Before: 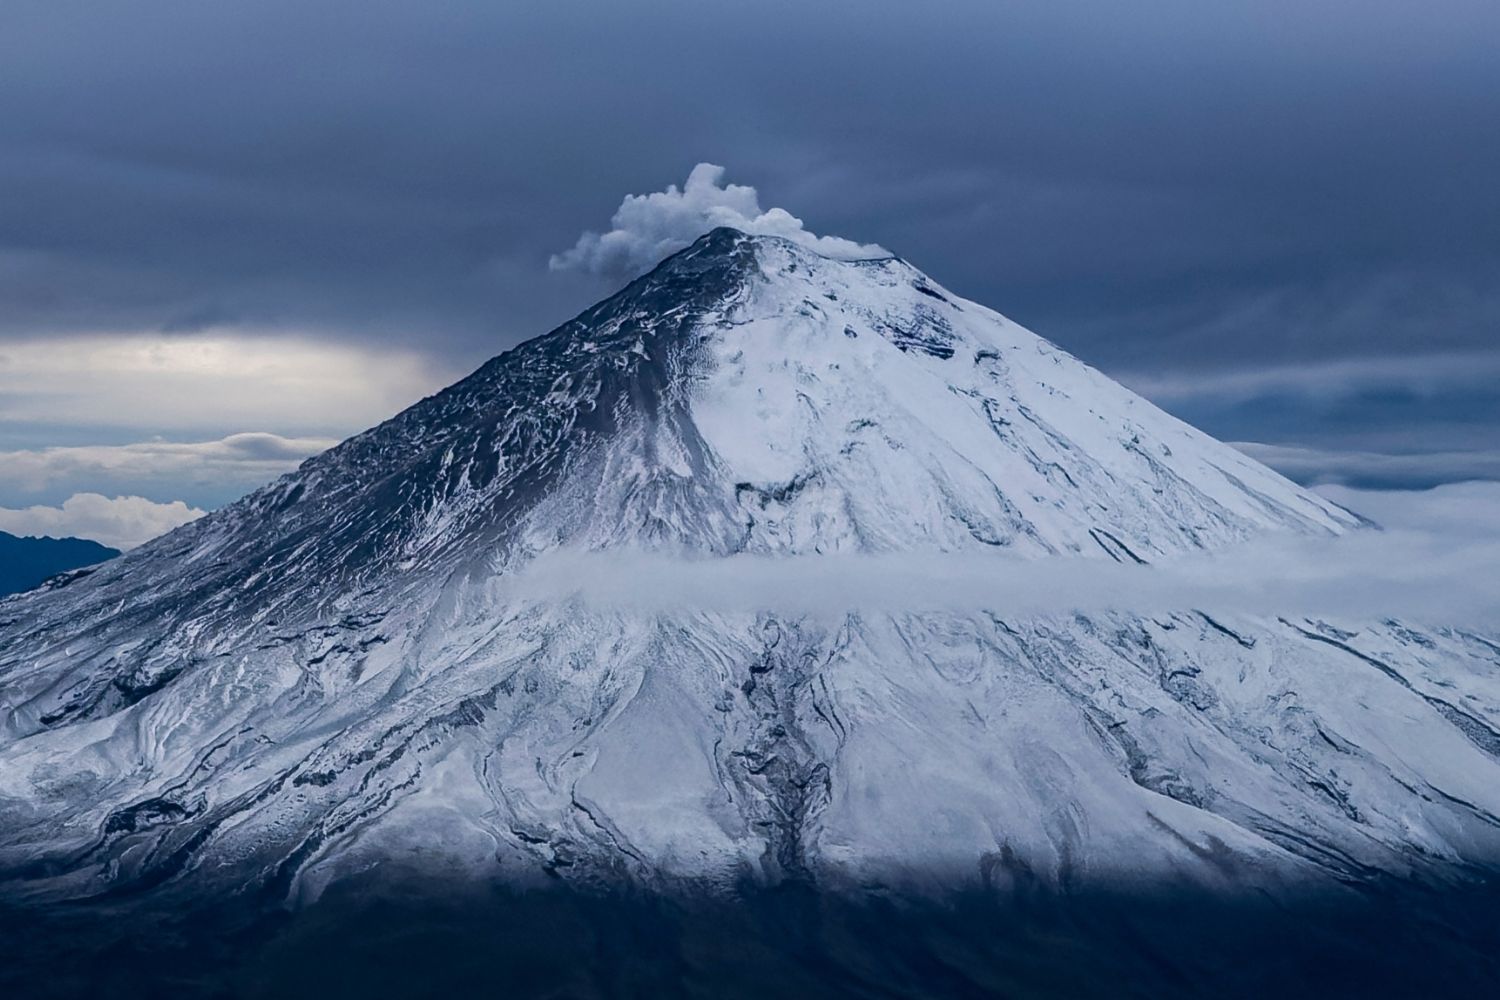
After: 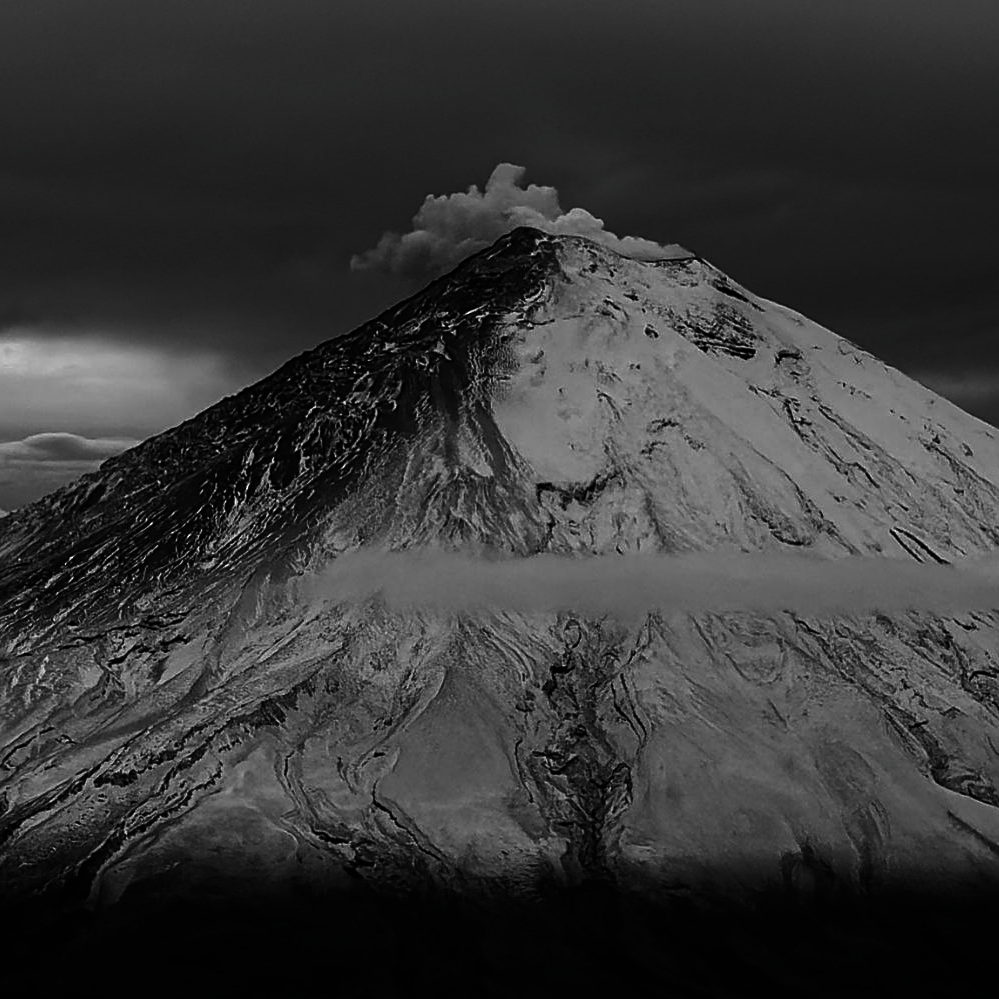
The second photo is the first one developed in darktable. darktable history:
sharpen: on, module defaults
crop and rotate: left 13.336%, right 20.012%
contrast brightness saturation: contrast -0.033, brightness -0.606, saturation -0.998
